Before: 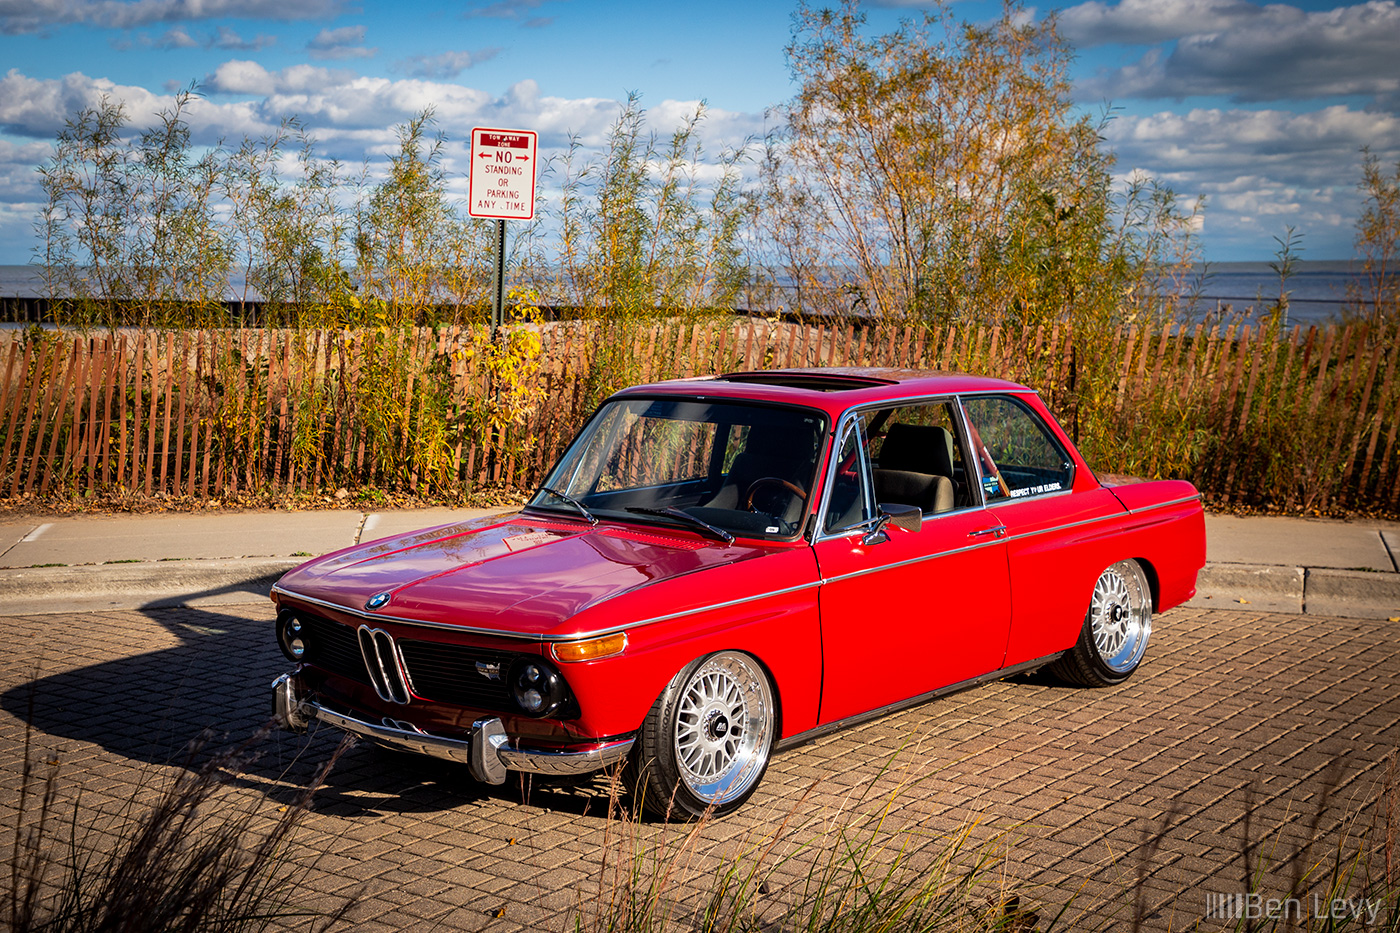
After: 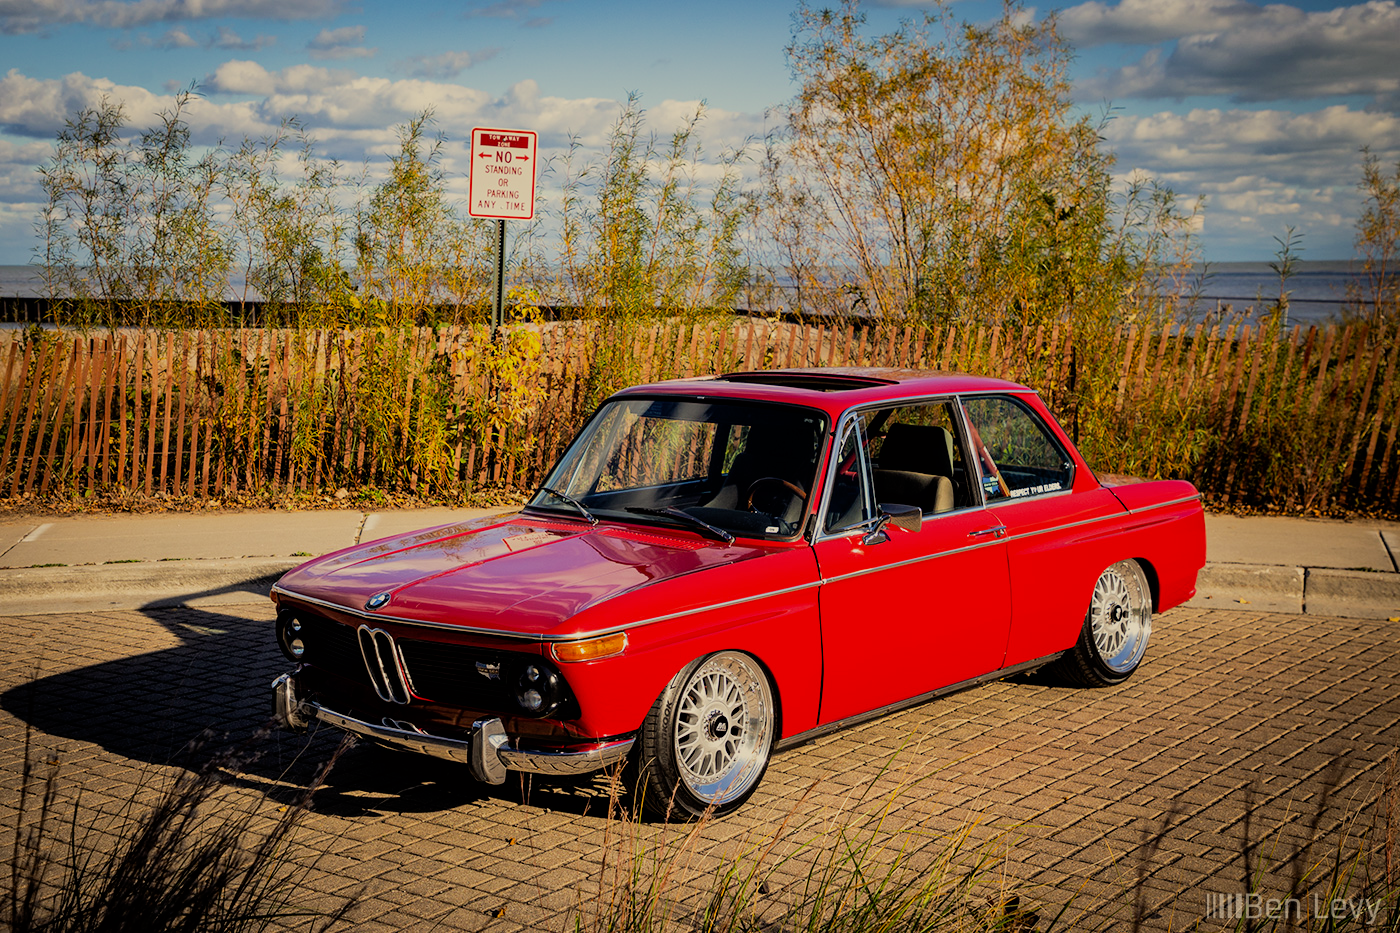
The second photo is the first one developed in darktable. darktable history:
filmic rgb: black relative exposure -7.65 EV, white relative exposure 4.56 EV, hardness 3.61
color correction: highlights a* 1.31, highlights b* 17.61
